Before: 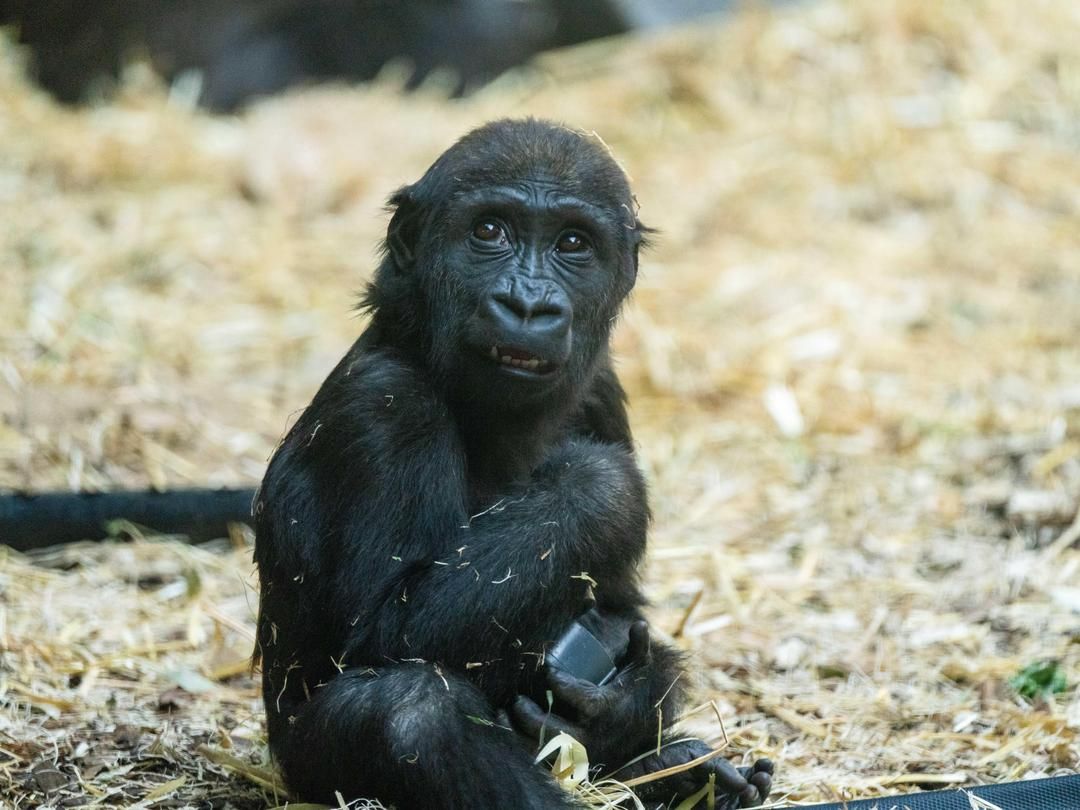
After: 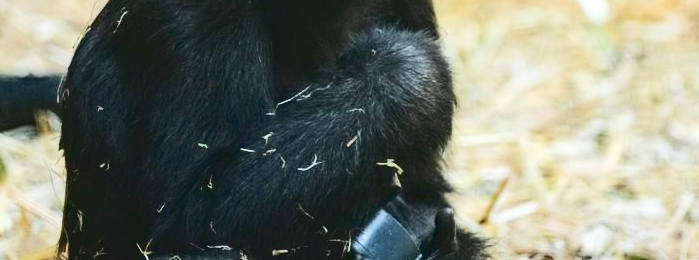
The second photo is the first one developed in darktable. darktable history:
haze removal: compatibility mode true, adaptive false
crop: left 18.018%, top 51.042%, right 17.214%, bottom 16.84%
contrast brightness saturation: contrast 0.149, brightness 0.052
tone curve: curves: ch0 [(0, 0) (0.003, 0.062) (0.011, 0.07) (0.025, 0.083) (0.044, 0.094) (0.069, 0.105) (0.1, 0.117) (0.136, 0.136) (0.177, 0.164) (0.224, 0.201) (0.277, 0.256) (0.335, 0.335) (0.399, 0.424) (0.468, 0.529) (0.543, 0.641) (0.623, 0.725) (0.709, 0.787) (0.801, 0.849) (0.898, 0.917) (1, 1)], color space Lab, linked channels
